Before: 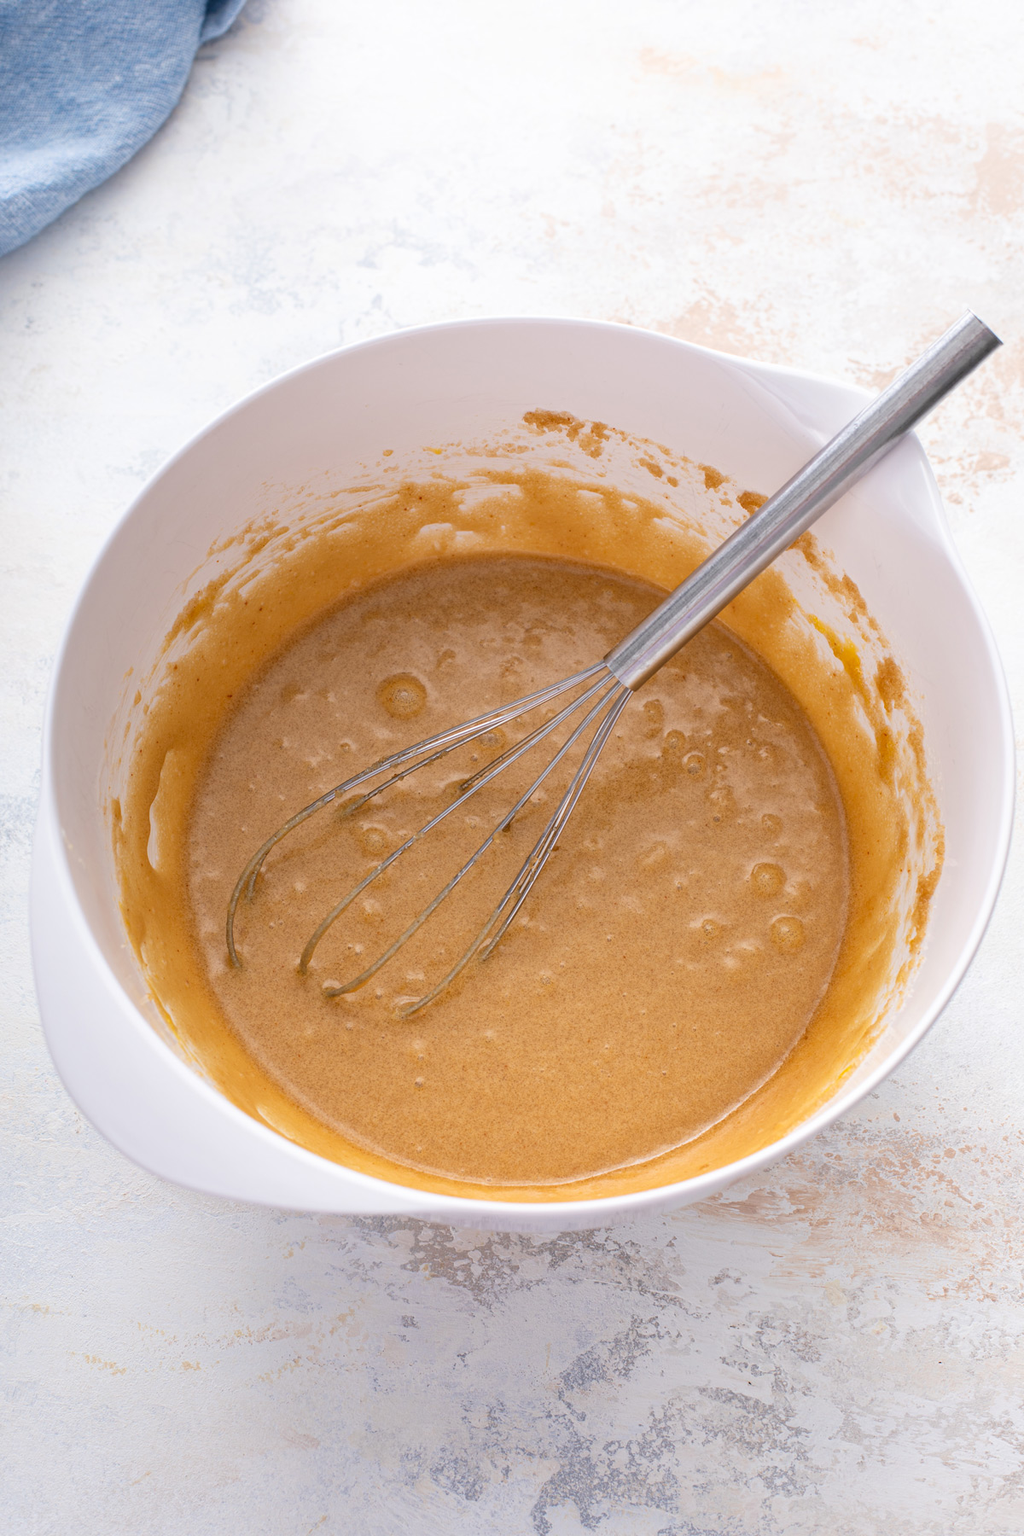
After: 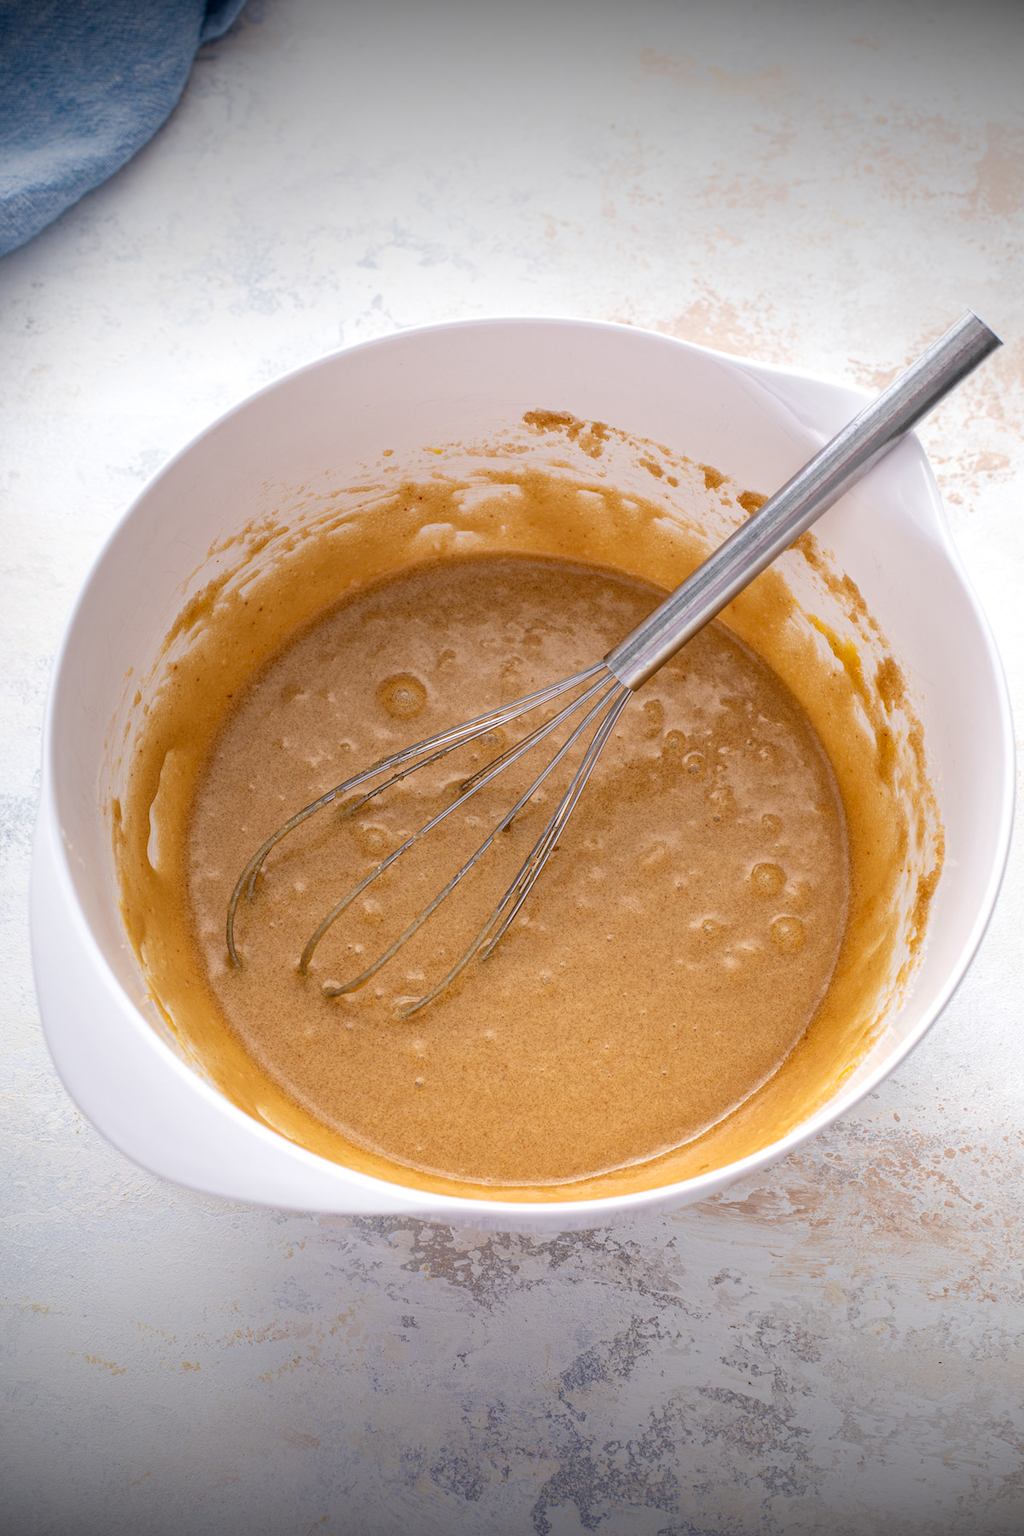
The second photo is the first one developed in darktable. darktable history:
local contrast: on, module defaults
vignetting: fall-off start 98.29%, fall-off radius 100%, brightness -1, saturation 0.5, width/height ratio 1.428
